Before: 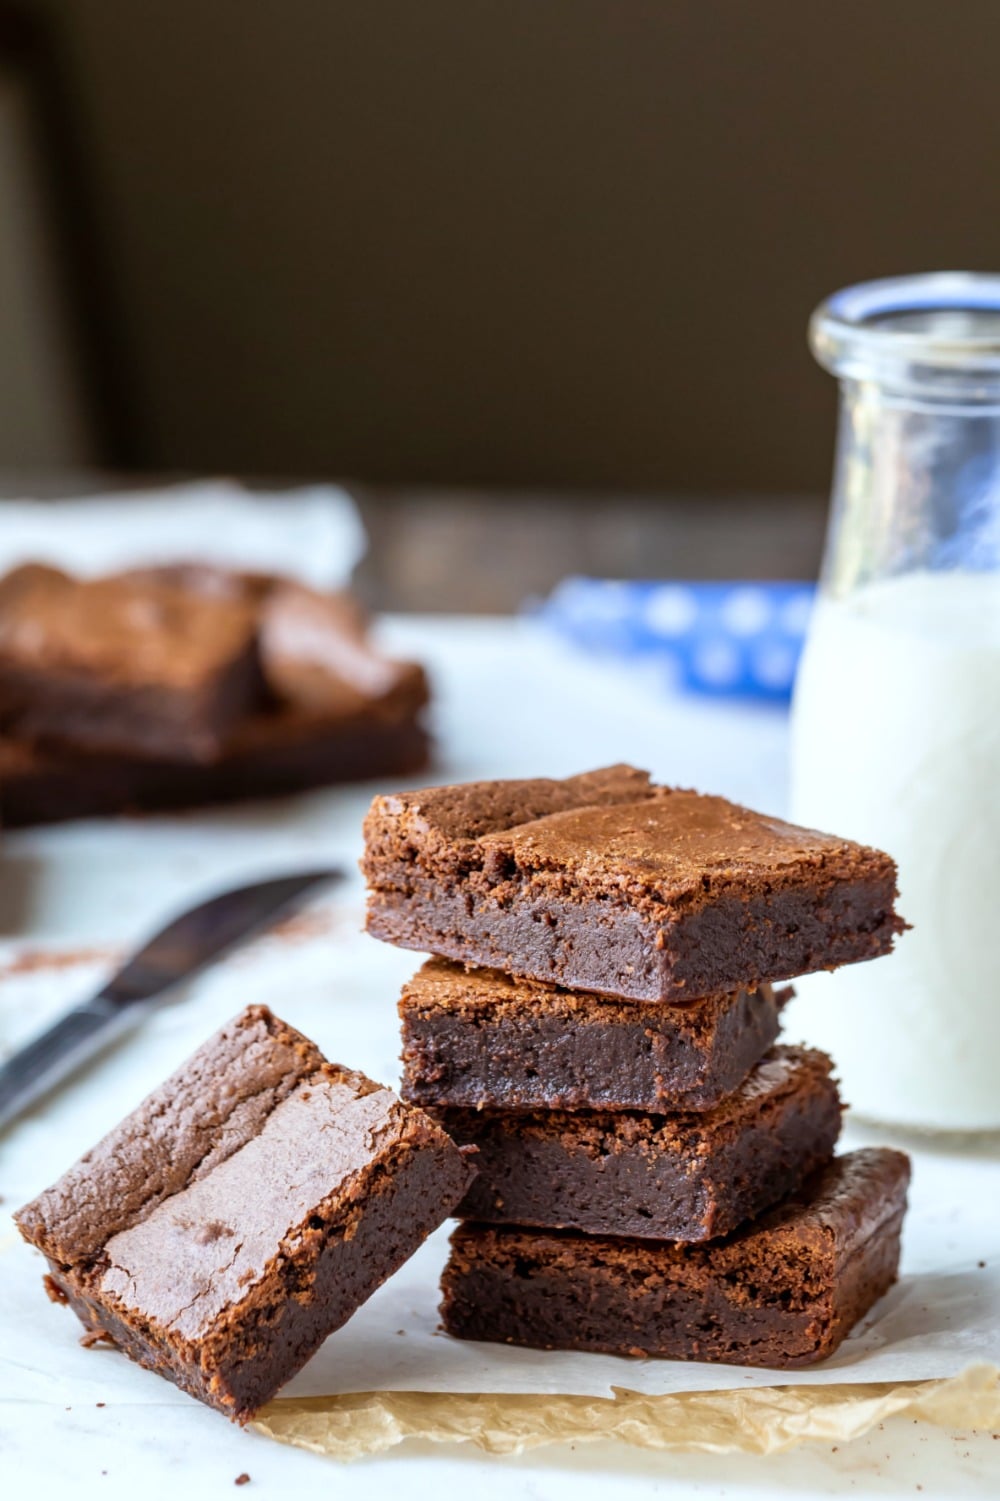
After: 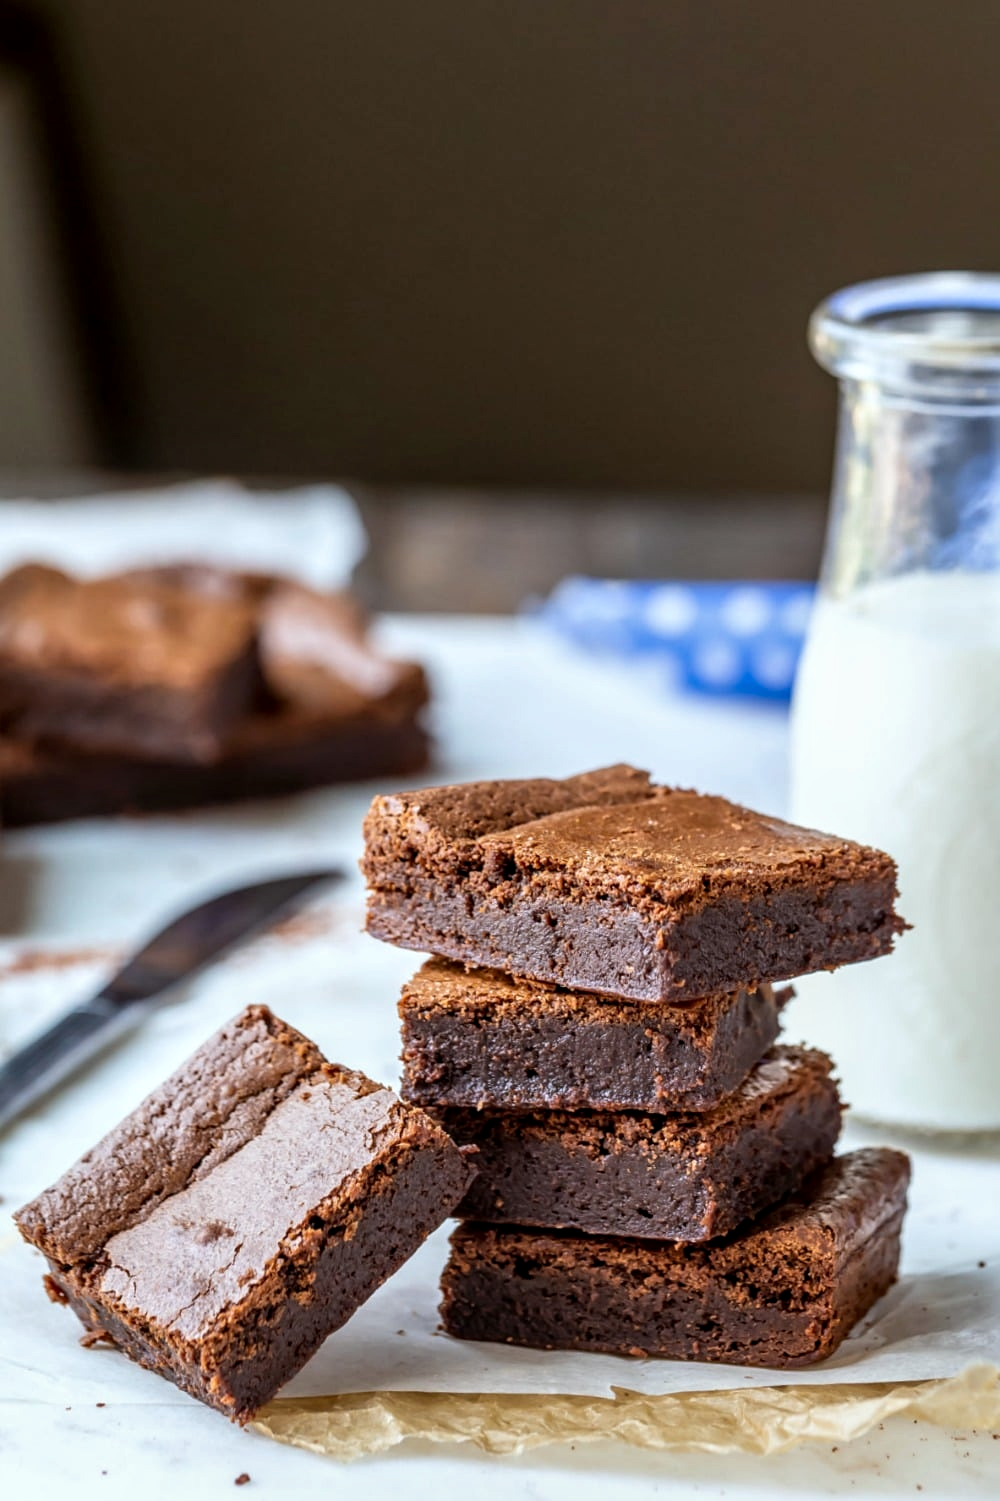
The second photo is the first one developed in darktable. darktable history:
sharpen: amount 0.2
exposure: exposure -0.064 EV, compensate highlight preservation false
local contrast: detail 130%
